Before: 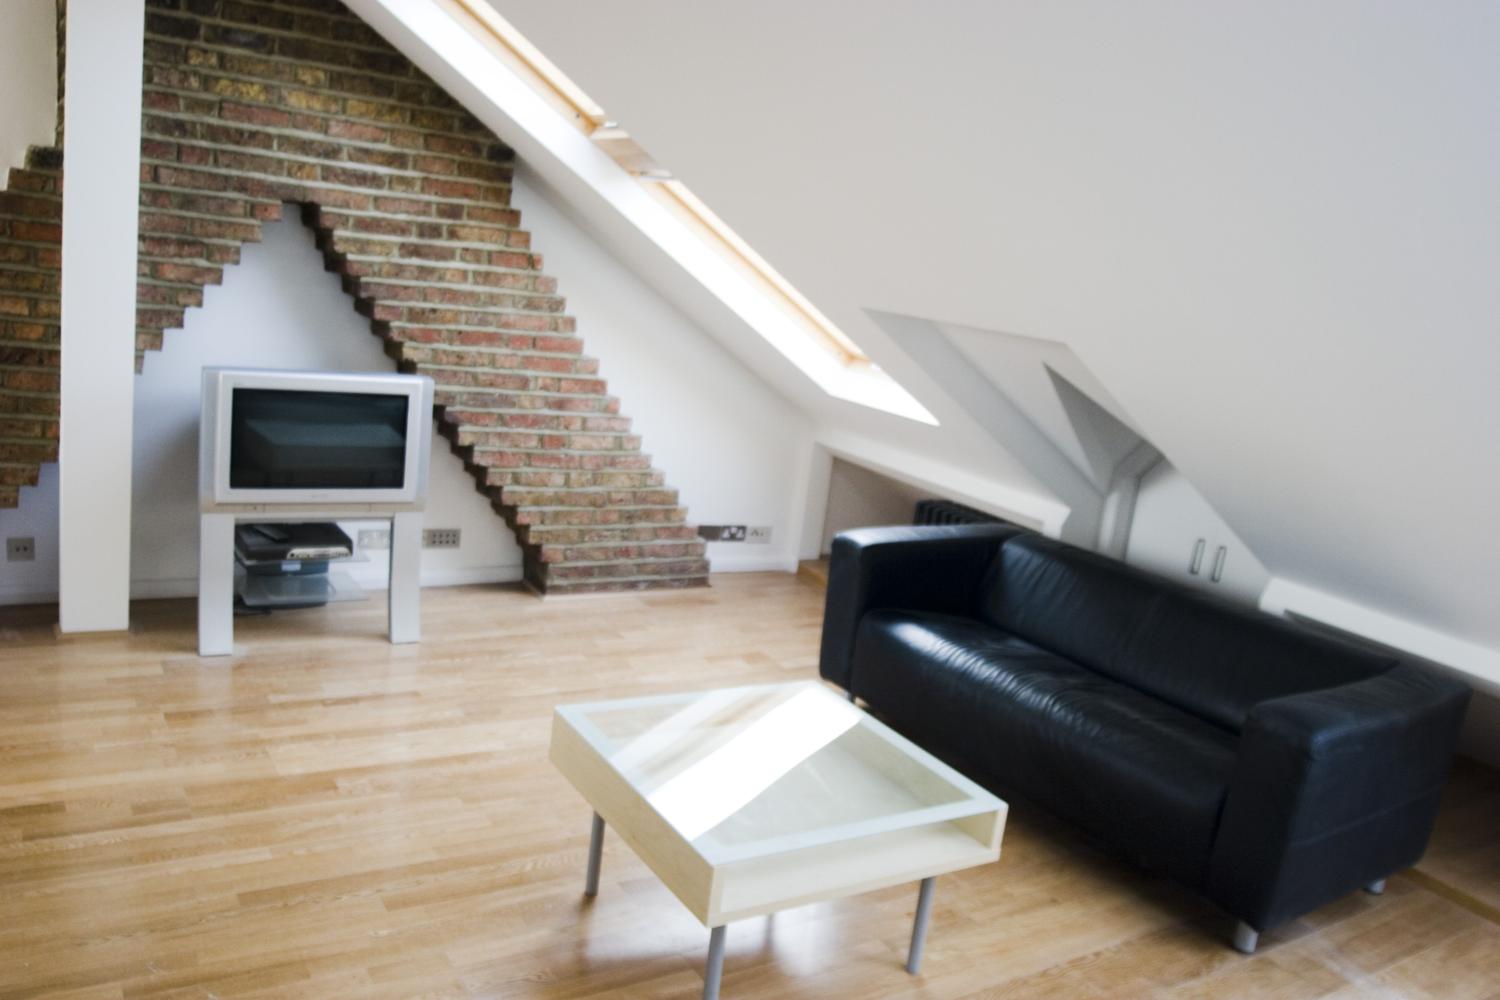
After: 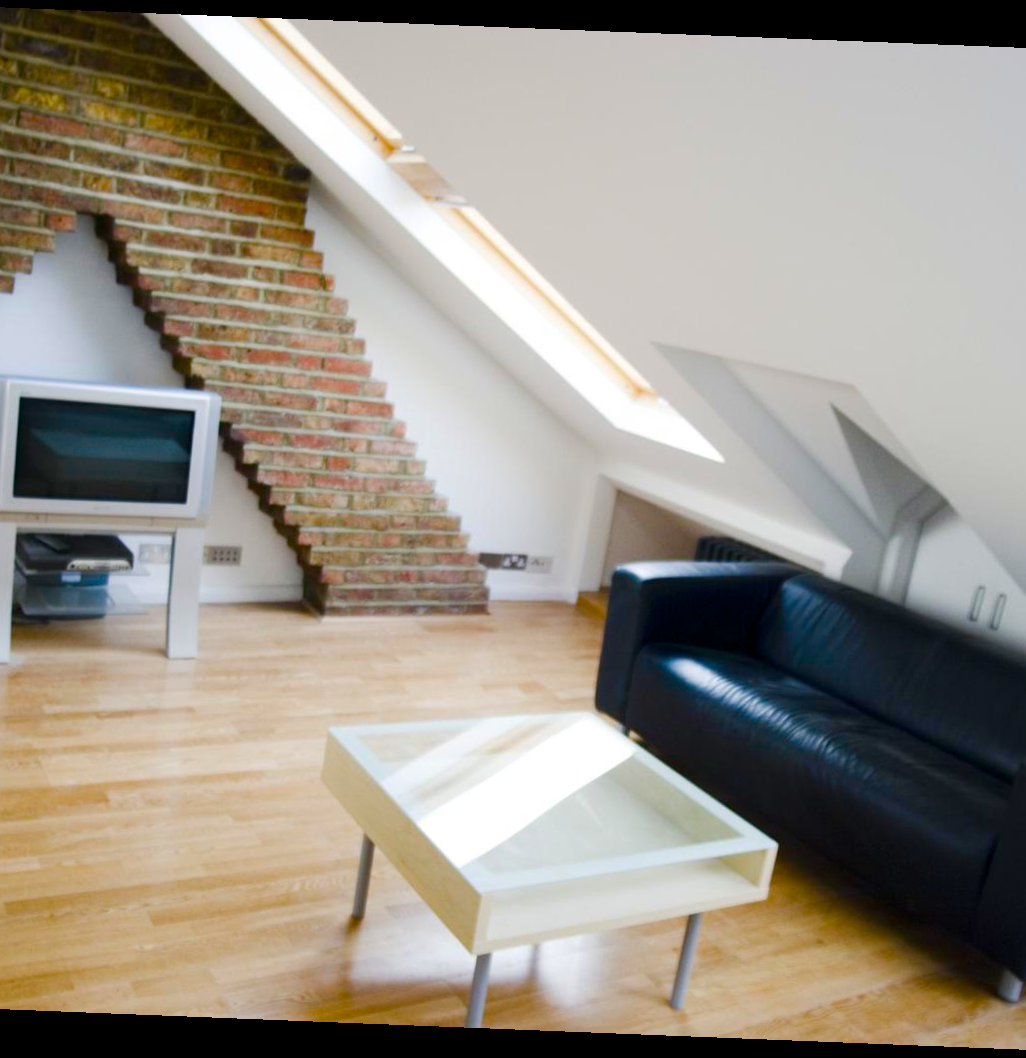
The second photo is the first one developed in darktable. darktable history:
crop and rotate: left 15.446%, right 17.836%
color balance rgb: linear chroma grading › global chroma 18.9%, perceptual saturation grading › global saturation 20%, perceptual saturation grading › highlights -25%, perceptual saturation grading › shadows 50%, global vibrance 18.93%
rotate and perspective: rotation 2.27°, automatic cropping off
